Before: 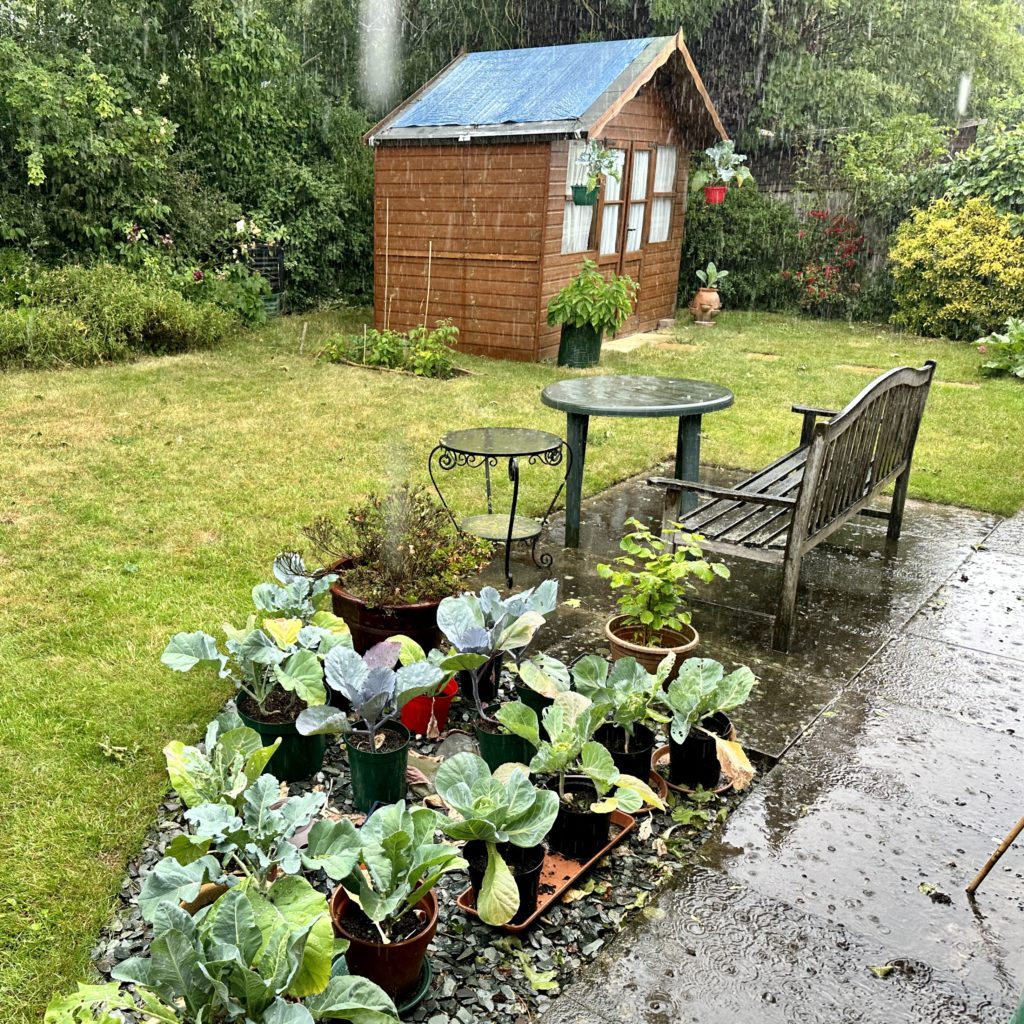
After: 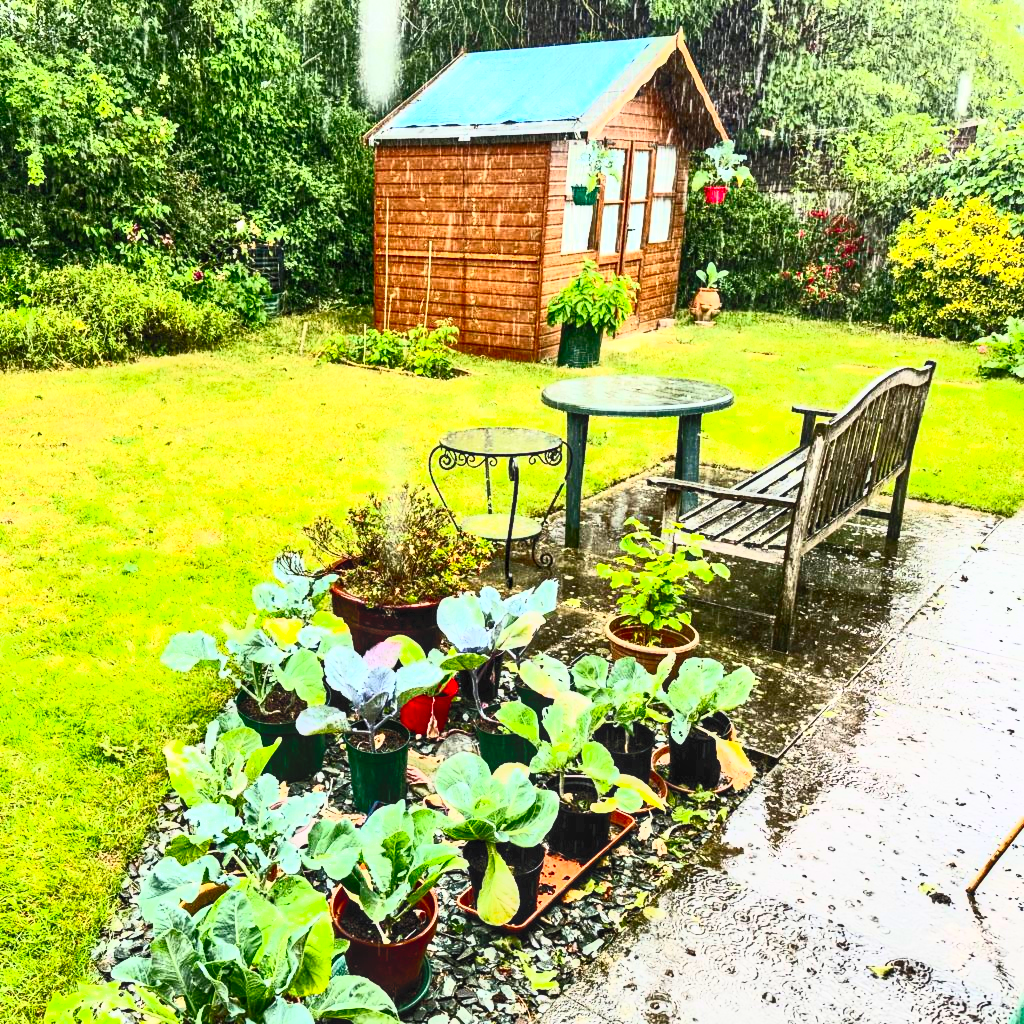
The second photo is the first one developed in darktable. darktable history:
contrast brightness saturation: contrast 0.83, brightness 0.59, saturation 0.59
local contrast: on, module defaults
